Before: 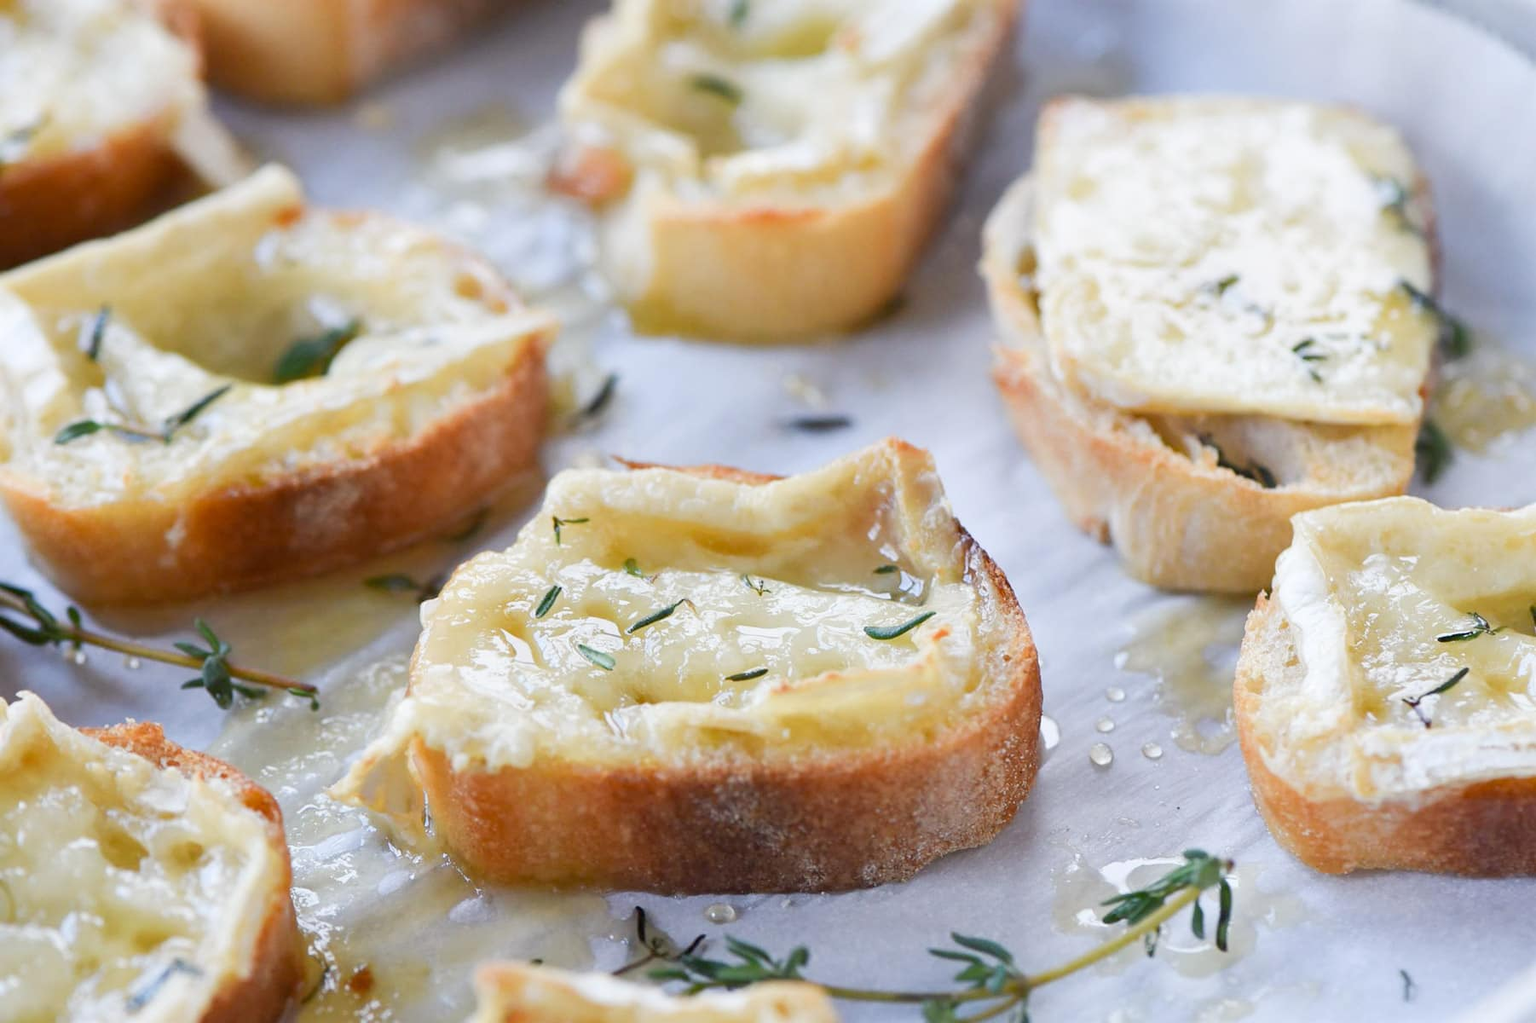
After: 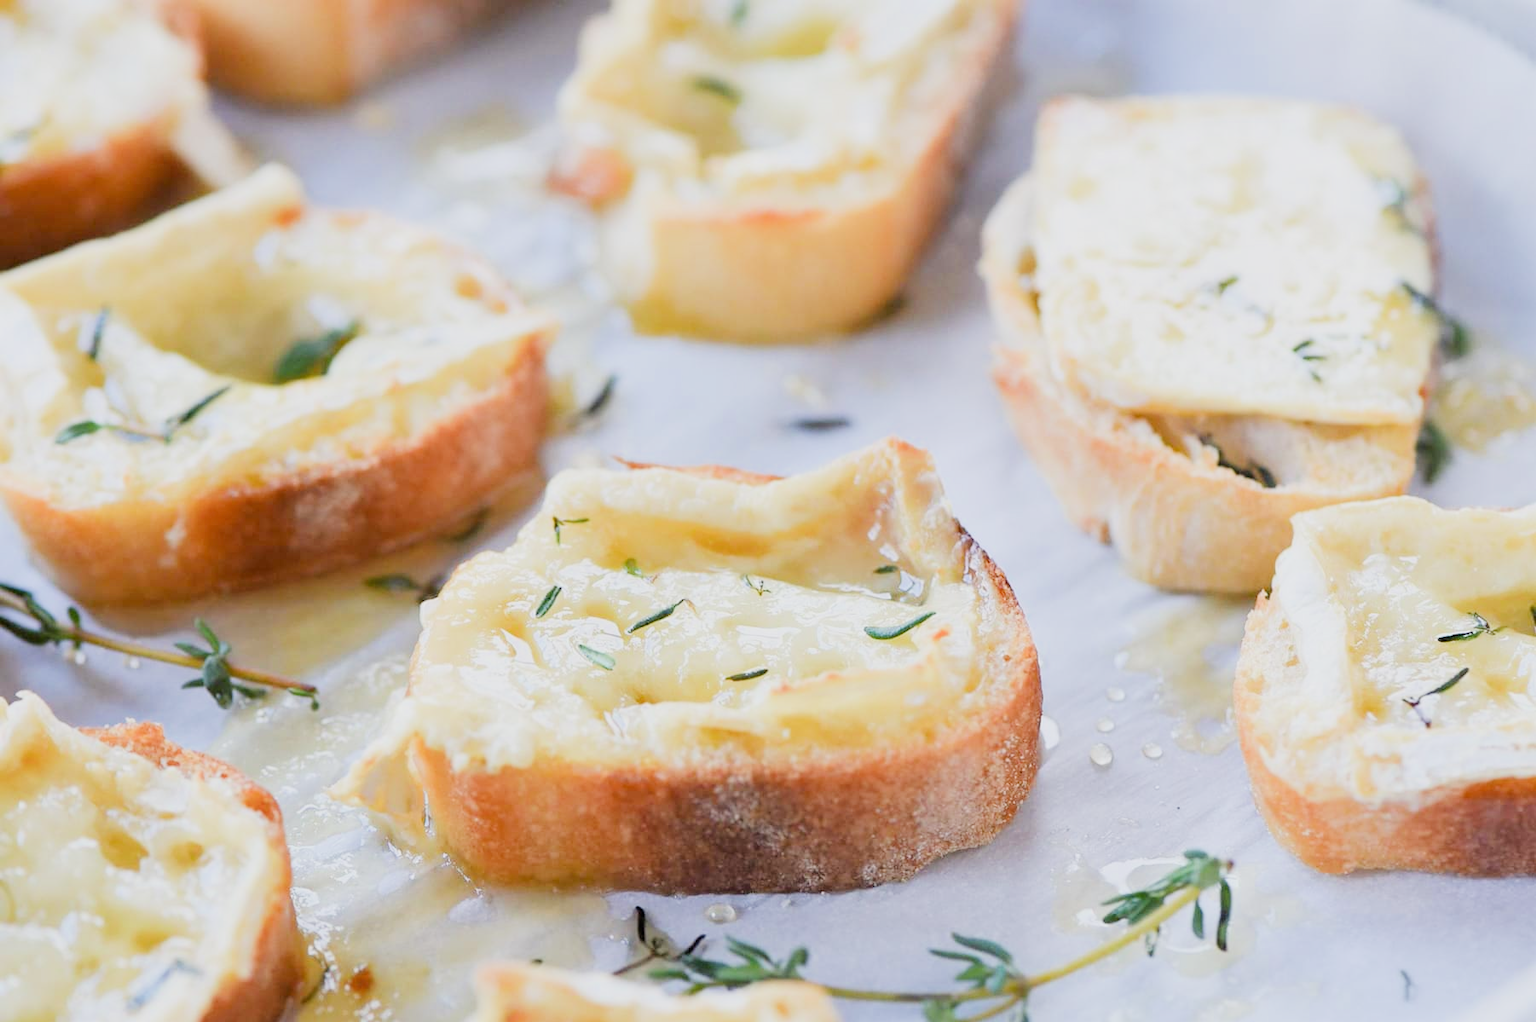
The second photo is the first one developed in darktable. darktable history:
exposure: black level correction 0, exposure 1 EV, compensate exposure bias true, compensate highlight preservation false
filmic rgb: black relative exposure -7.12 EV, white relative exposure 5.36 EV, hardness 3.03
